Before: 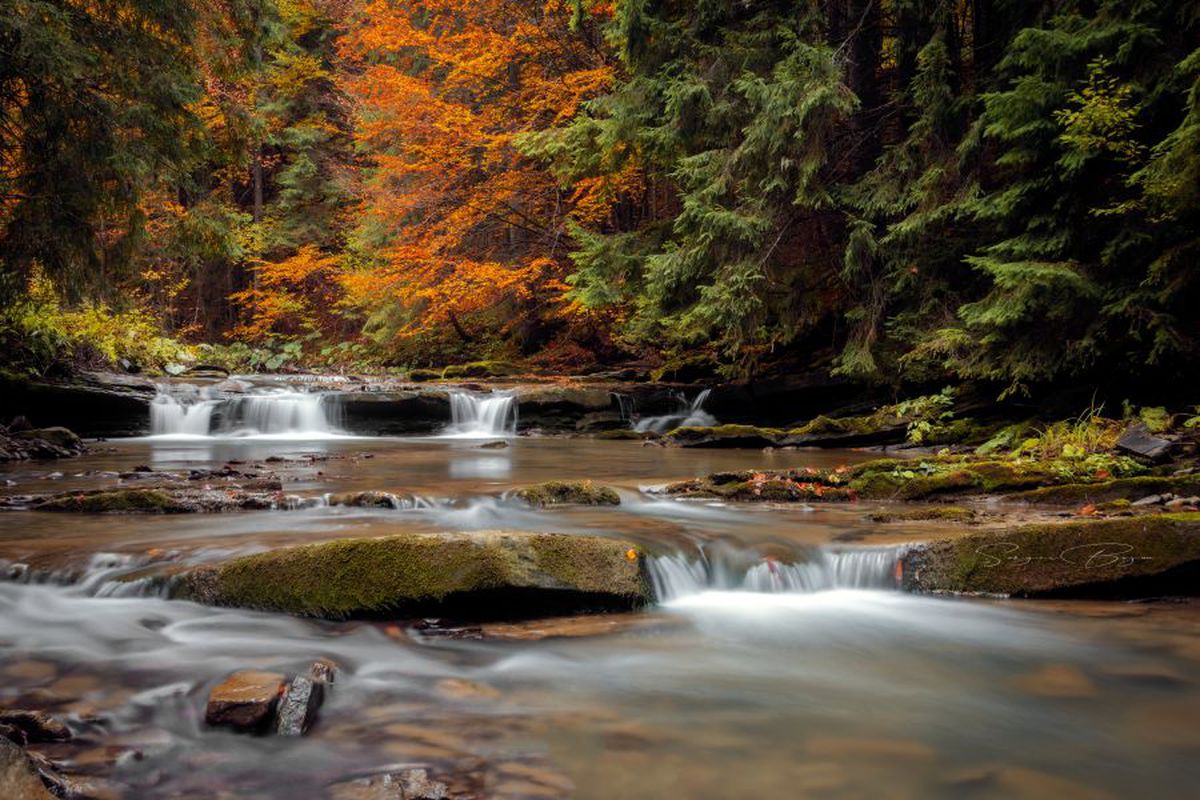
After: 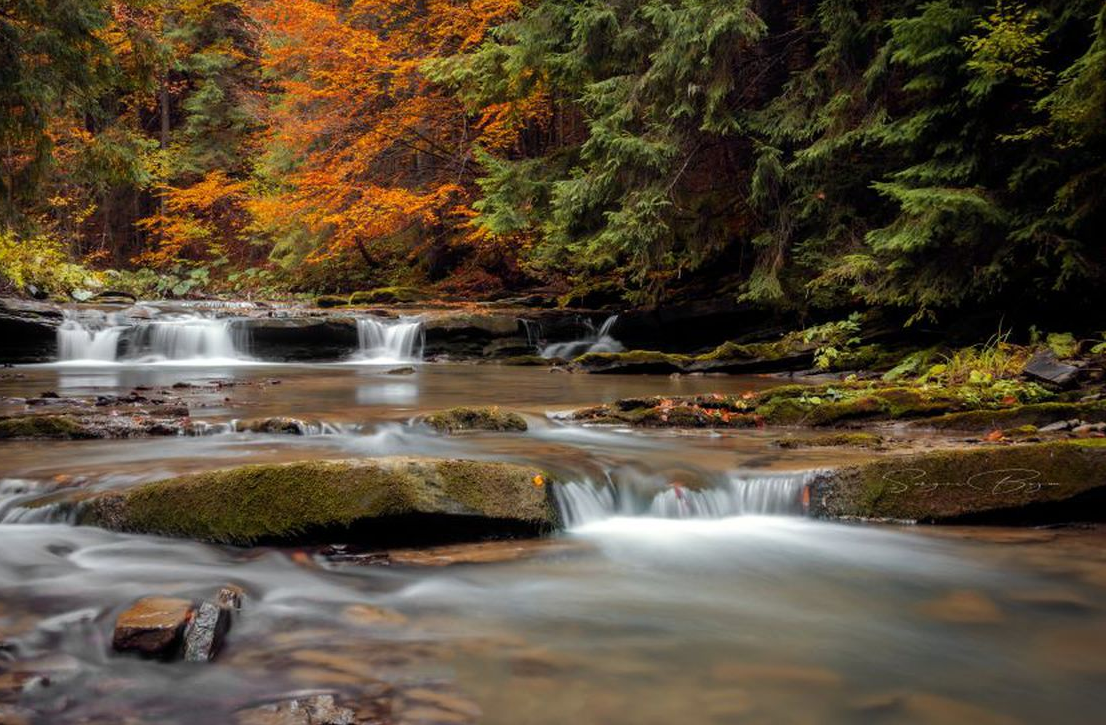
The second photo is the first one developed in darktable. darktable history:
crop and rotate: left 7.825%, top 9.311%
